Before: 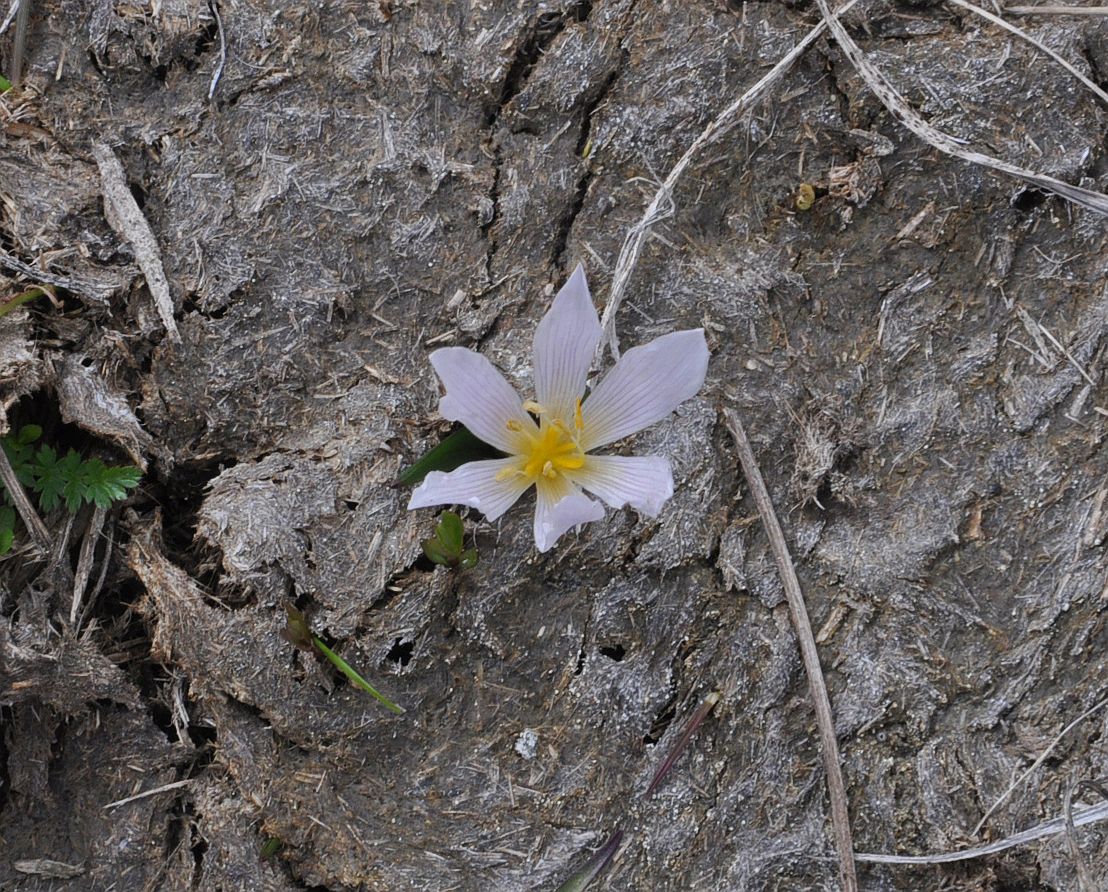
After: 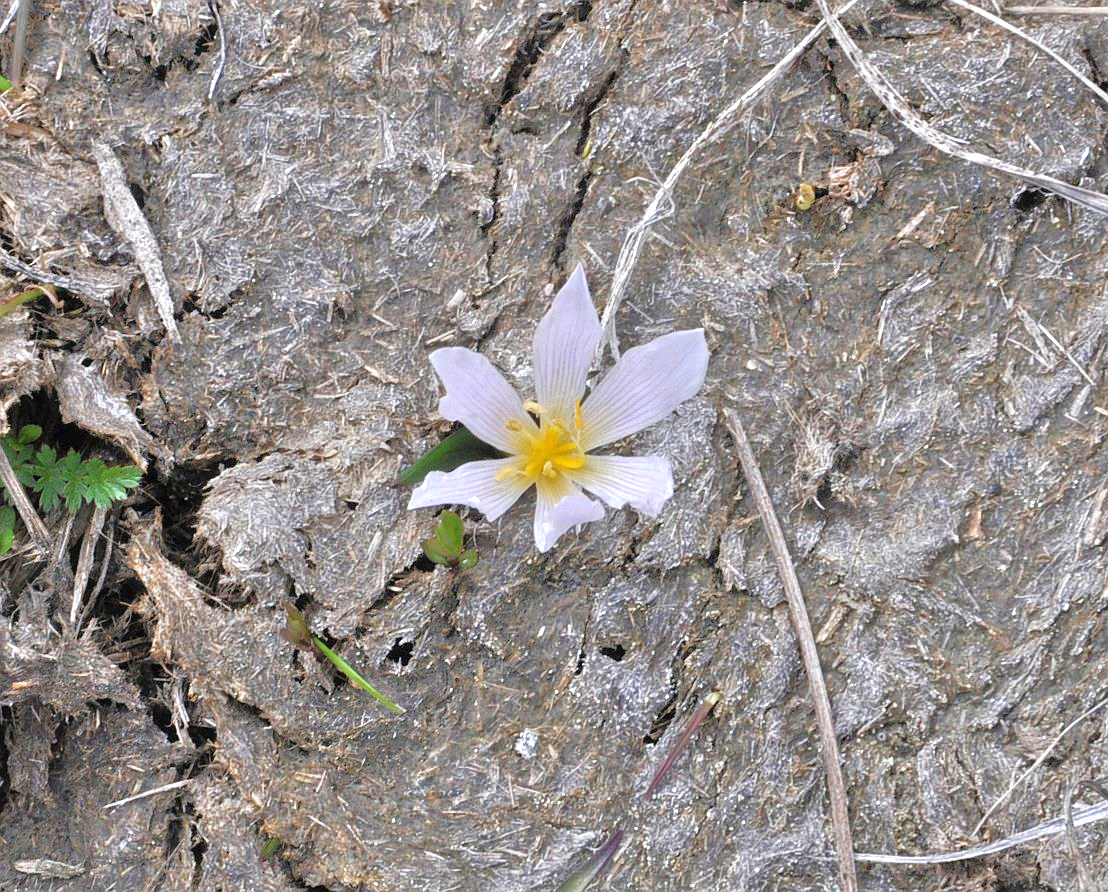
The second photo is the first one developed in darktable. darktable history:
exposure: black level correction 0, exposure 0.7 EV, compensate exposure bias true, compensate highlight preservation false
tone equalizer: -7 EV 0.15 EV, -6 EV 0.6 EV, -5 EV 1.15 EV, -4 EV 1.33 EV, -3 EV 1.15 EV, -2 EV 0.6 EV, -1 EV 0.15 EV, mask exposure compensation -0.5 EV
